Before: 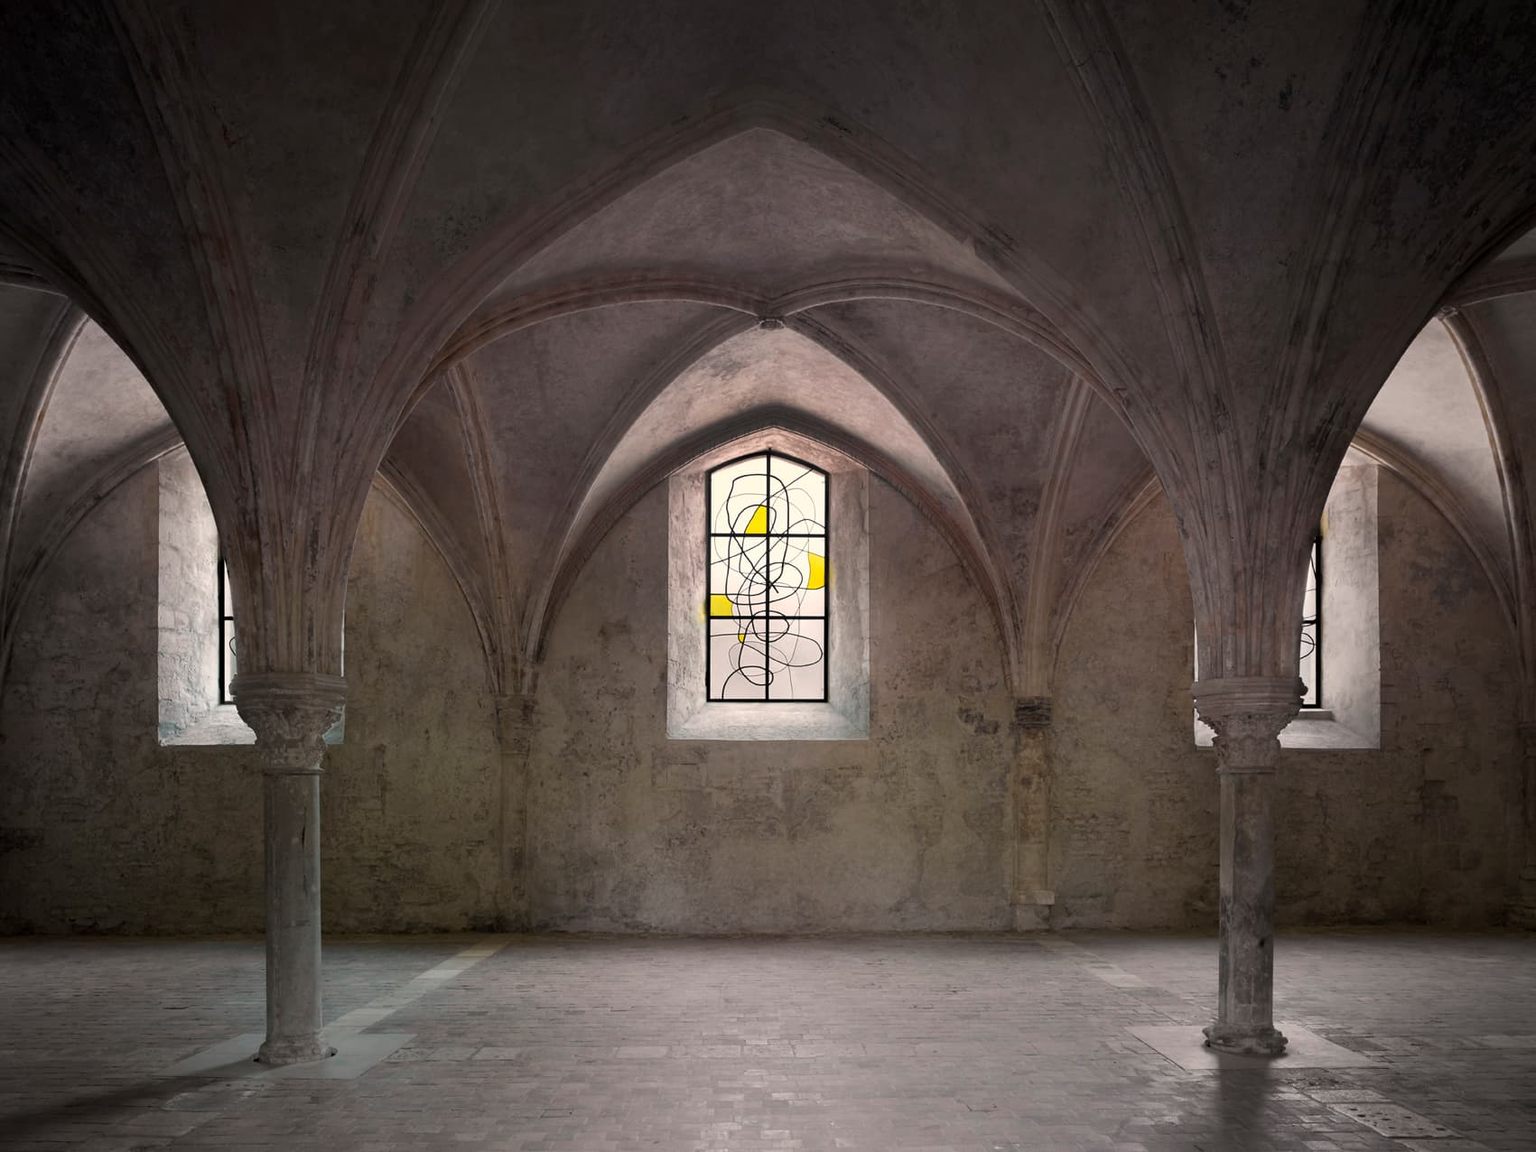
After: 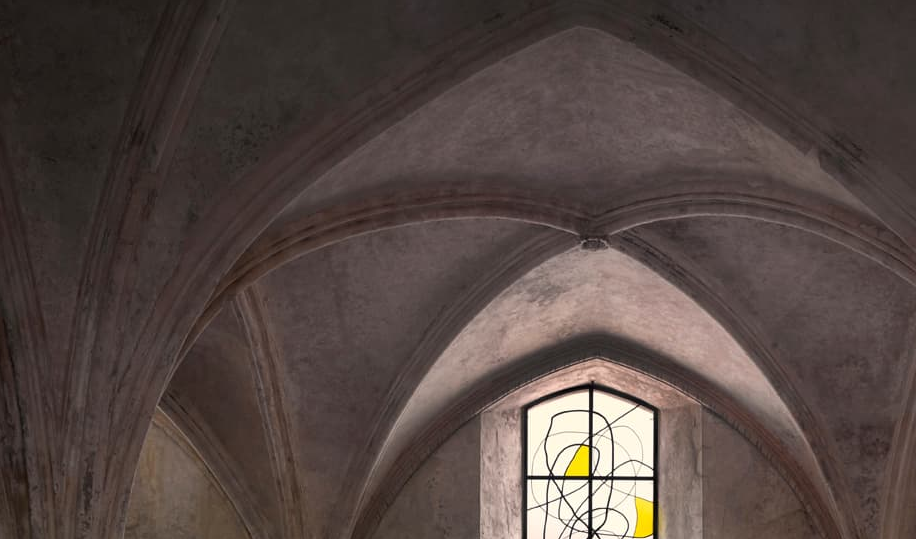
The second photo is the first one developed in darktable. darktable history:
crop: left 15.306%, top 9.065%, right 30.789%, bottom 48.638%
